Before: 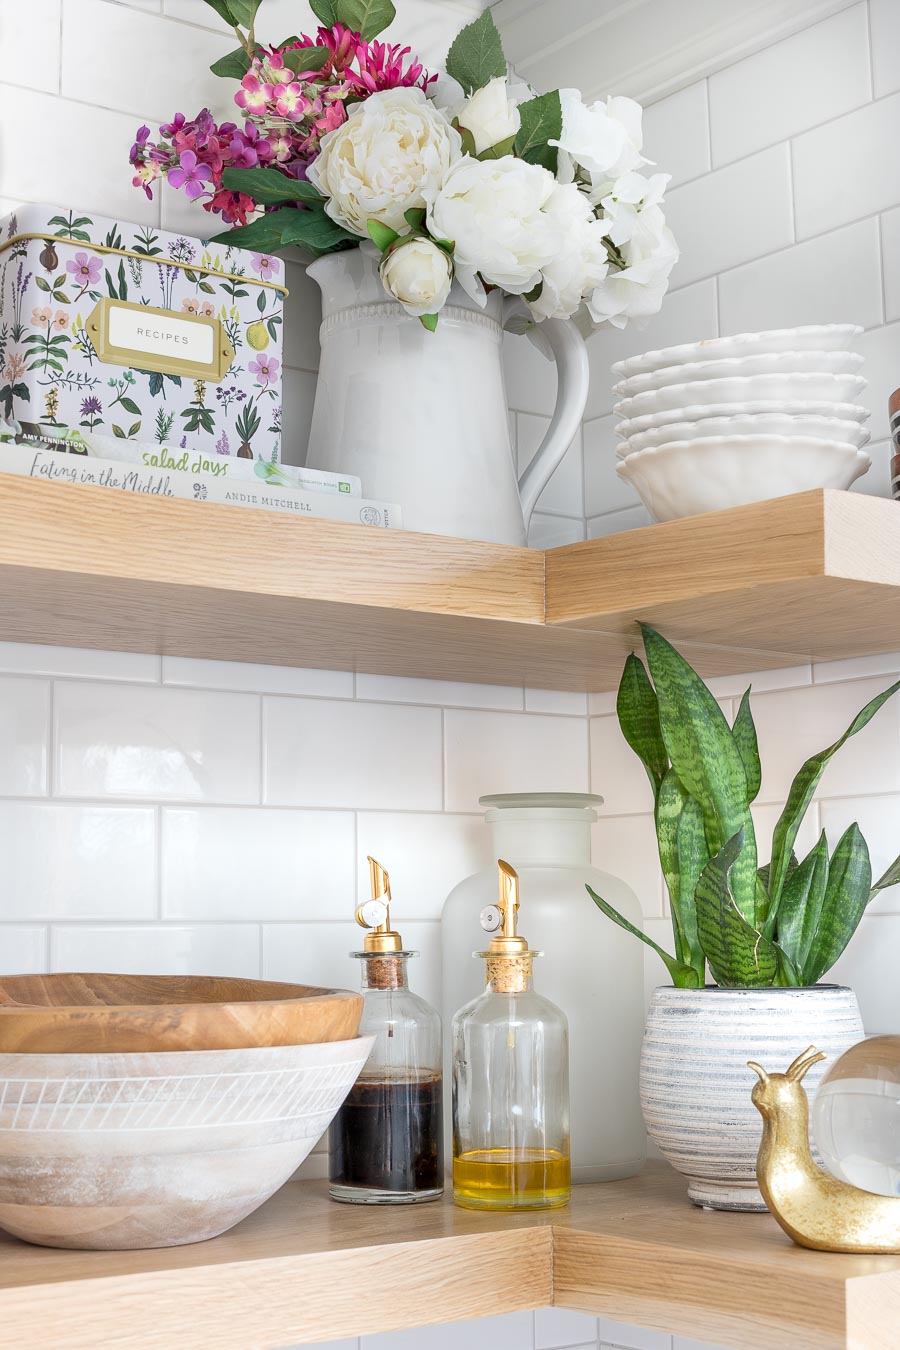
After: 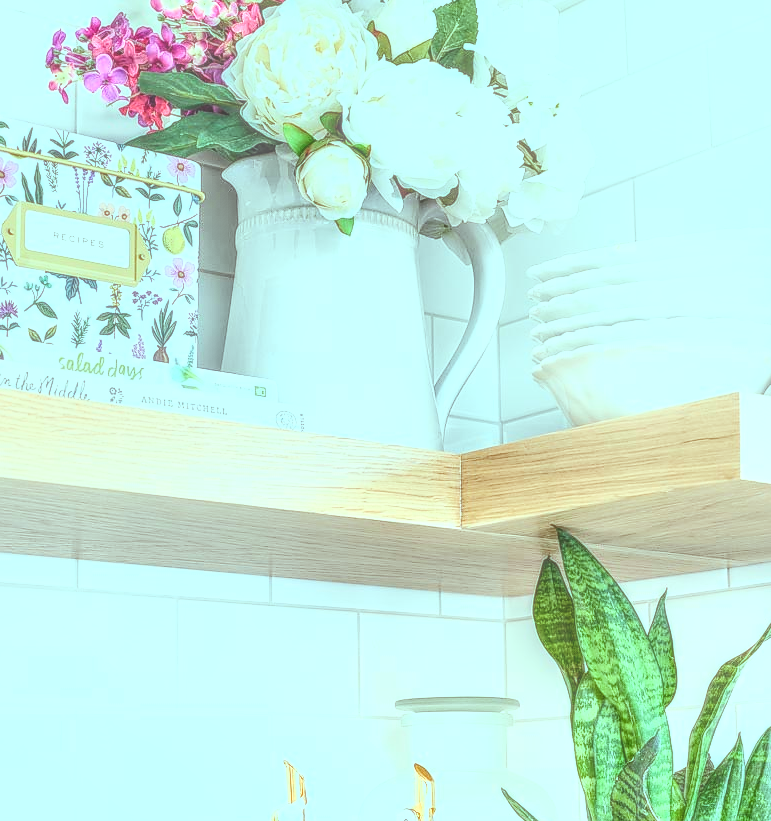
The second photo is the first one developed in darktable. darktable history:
local contrast: highlights 4%, shadows 1%, detail 199%, midtone range 0.243
crop and rotate: left 9.343%, top 7.131%, right 4.966%, bottom 31.993%
contrast brightness saturation: contrast 0.38, brightness 0.524
sharpen: radius 1.049, threshold 0.901
color balance rgb: highlights gain › chroma 5.411%, highlights gain › hue 196.44°, global offset › luminance 1.984%, perceptual saturation grading › global saturation 20%, perceptual saturation grading › highlights -25.863%, perceptual saturation grading › shadows 49.633%, global vibrance 5.486%
